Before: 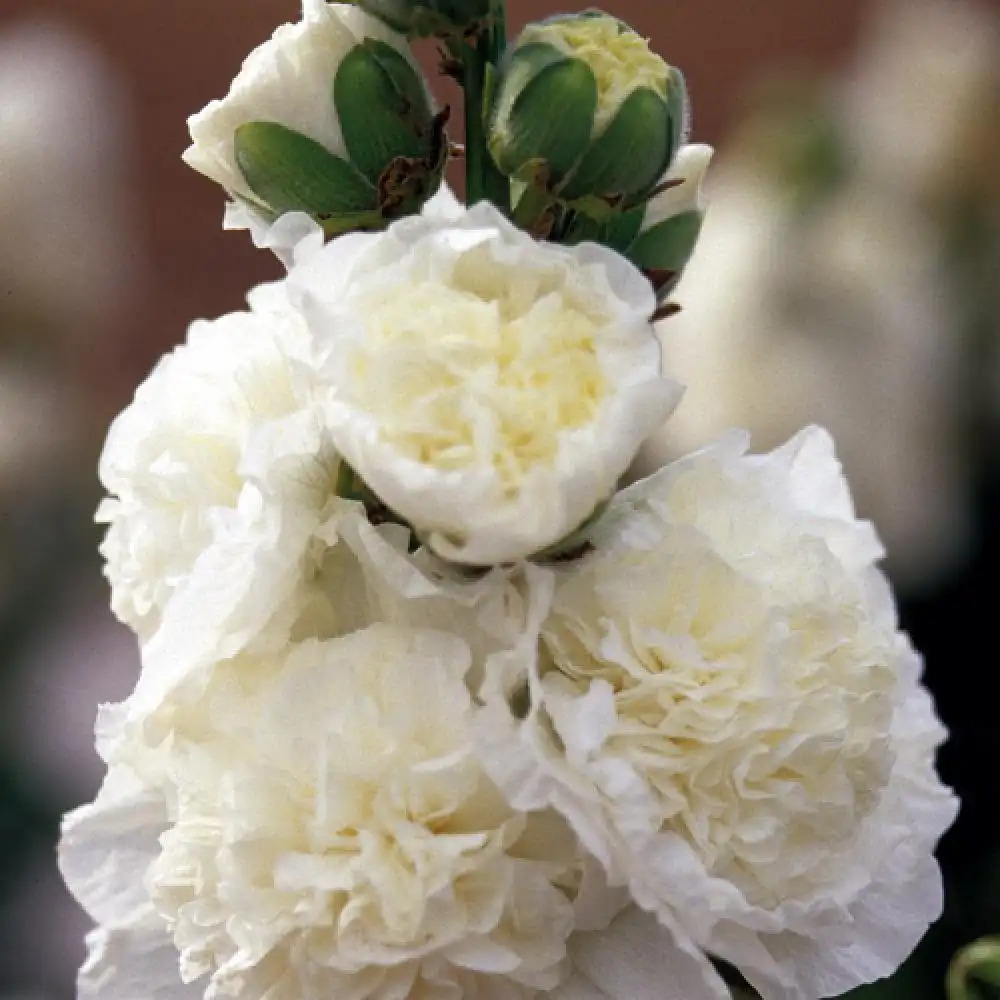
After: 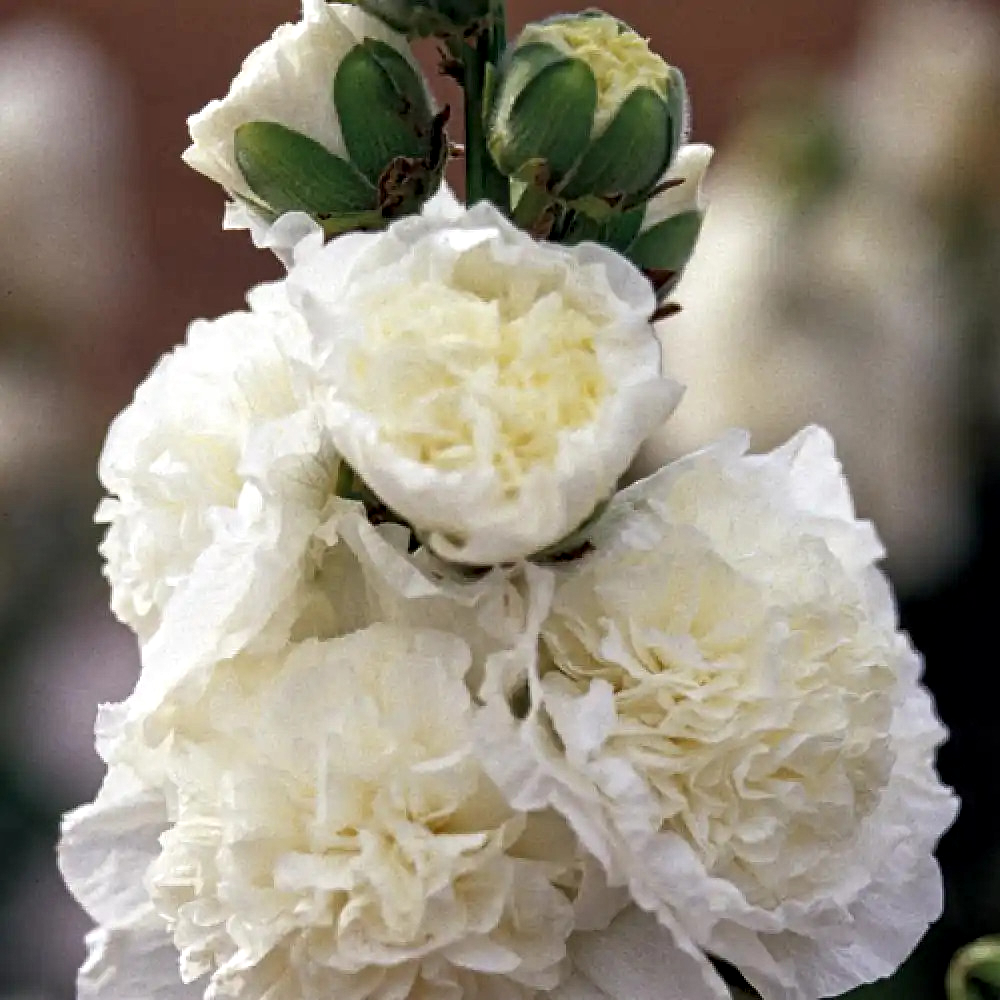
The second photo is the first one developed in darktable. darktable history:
contrast equalizer: octaves 7, y [[0.5, 0.542, 0.583, 0.625, 0.667, 0.708], [0.5 ×6], [0.5 ×6], [0 ×6], [0 ×6]], mix 0.602
